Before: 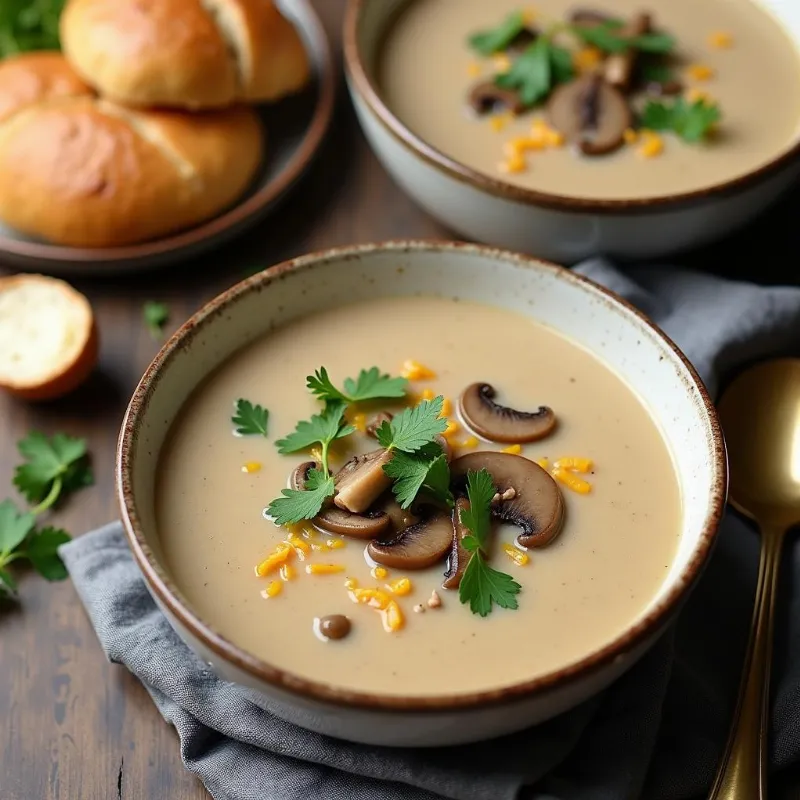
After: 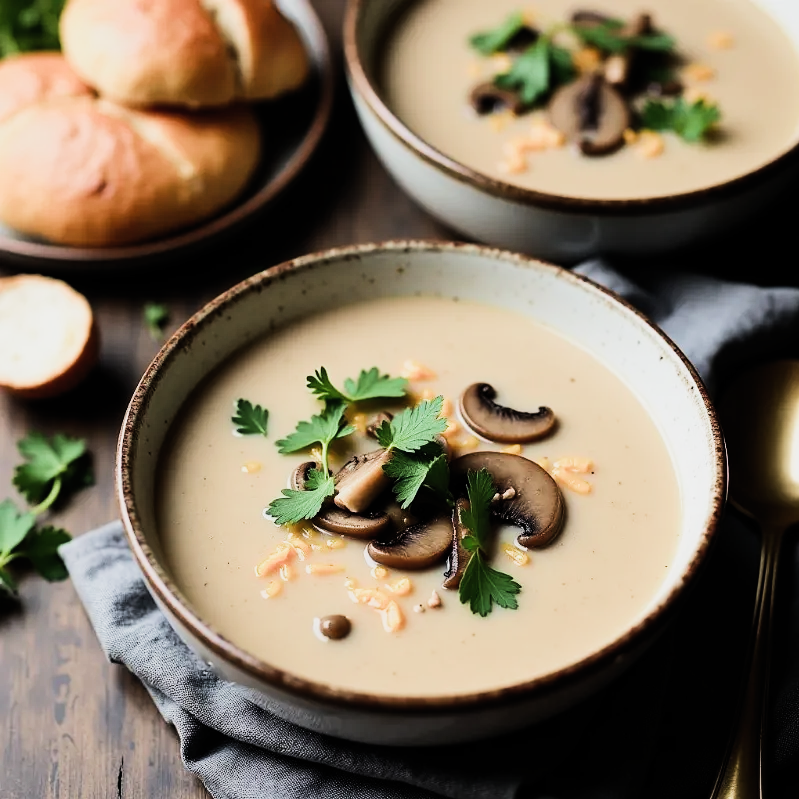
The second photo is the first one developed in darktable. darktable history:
crop: left 0.08%
filmic rgb: black relative exposure -7.96 EV, white relative exposure 4.01 EV, hardness 4.18, contrast 1.376, color science v5 (2021), contrast in shadows safe, contrast in highlights safe
tone equalizer: -8 EV -0.769 EV, -7 EV -0.666 EV, -6 EV -0.59 EV, -5 EV -0.376 EV, -3 EV 0.383 EV, -2 EV 0.6 EV, -1 EV 0.676 EV, +0 EV 0.77 EV, edges refinement/feathering 500, mask exposure compensation -1.57 EV, preserve details no
